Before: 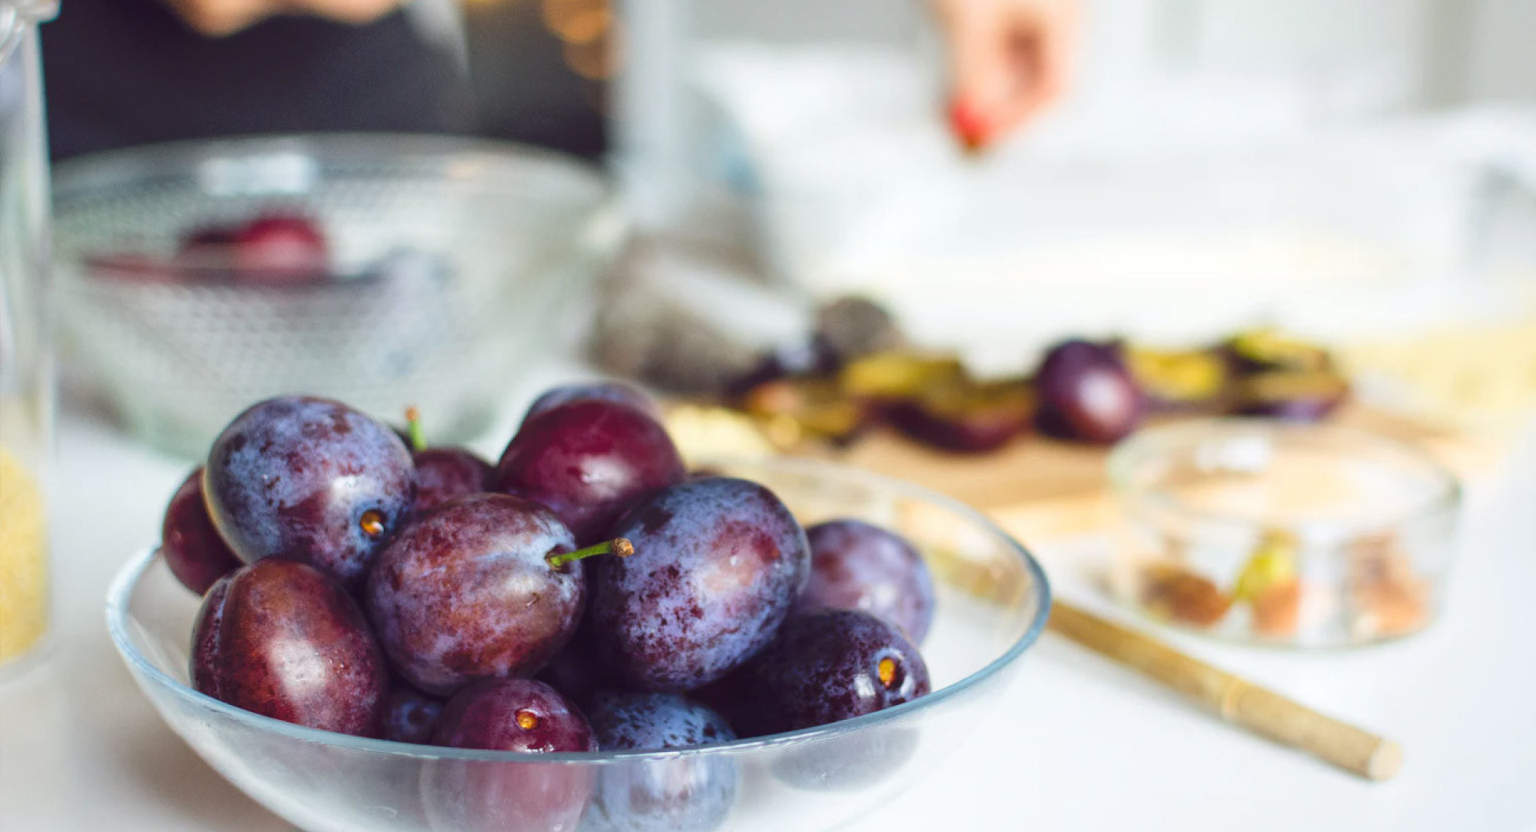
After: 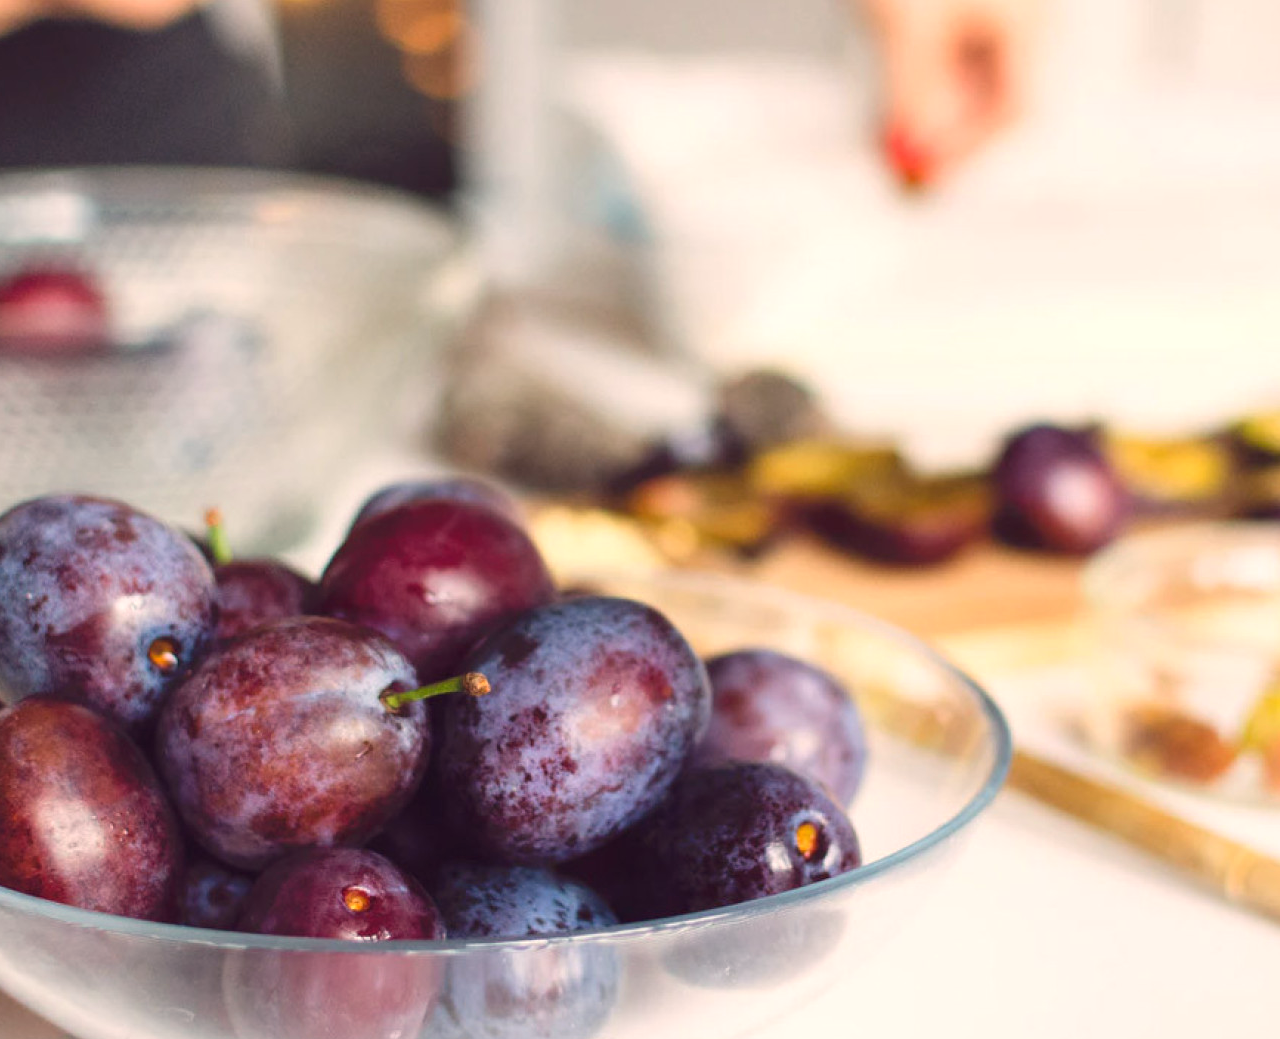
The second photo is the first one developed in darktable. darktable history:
white balance: red 1.127, blue 0.943
crop and rotate: left 15.754%, right 17.579%
